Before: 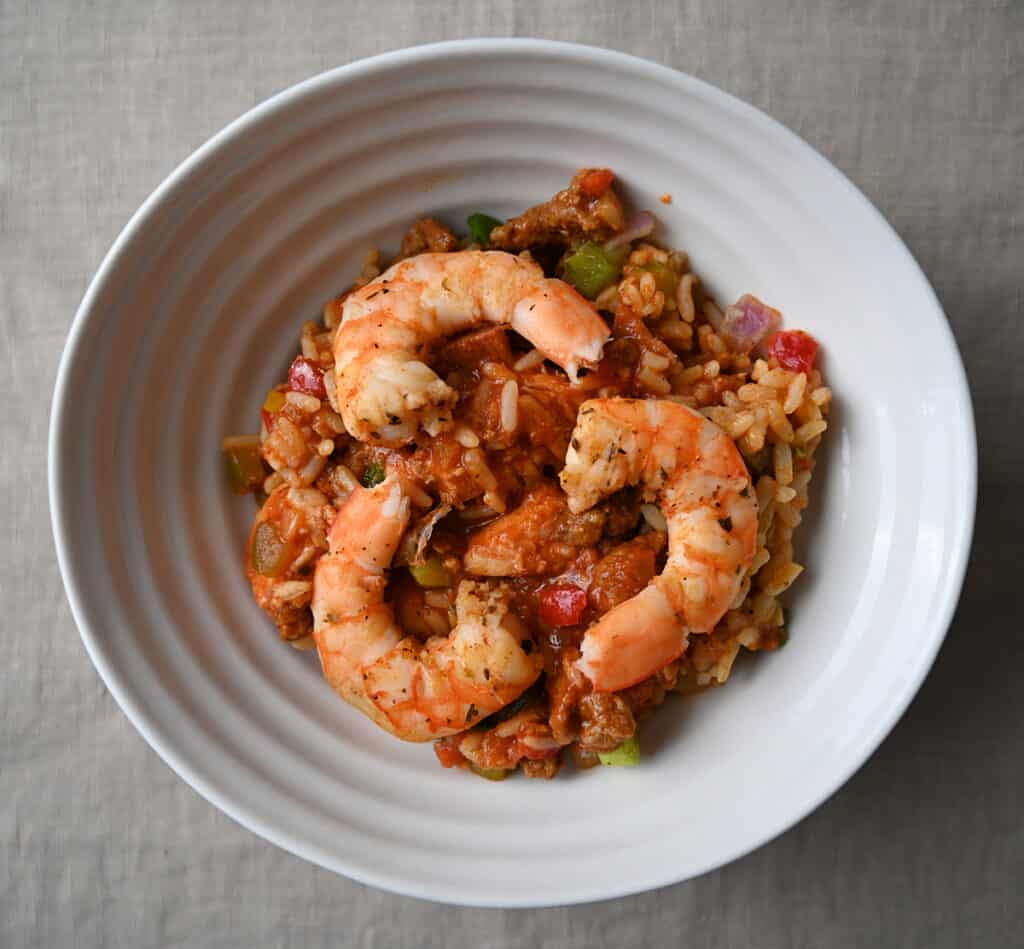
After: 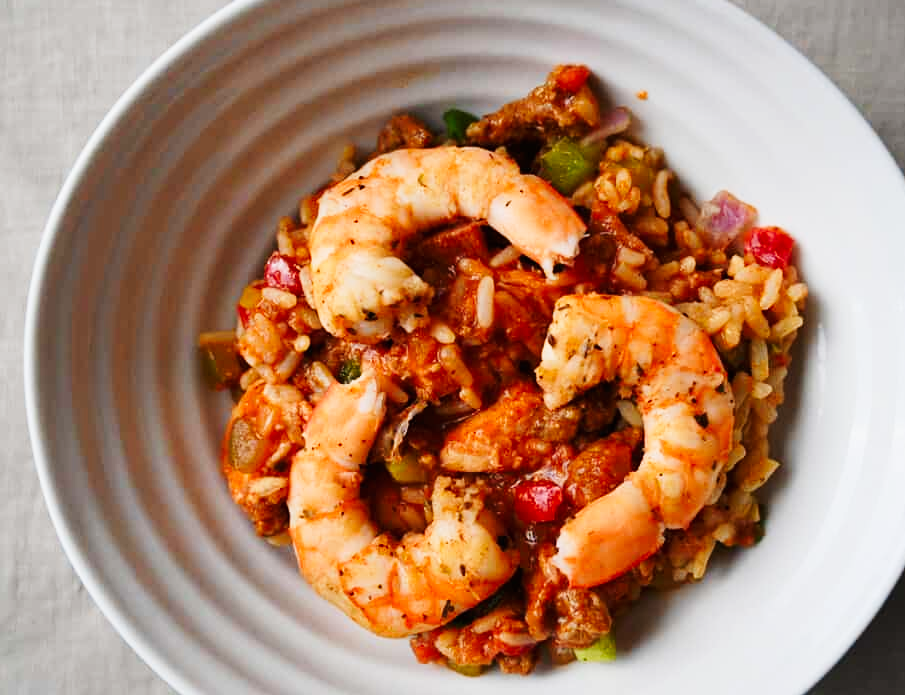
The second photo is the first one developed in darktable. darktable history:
crop and rotate: left 2.349%, top 11.122%, right 9.216%, bottom 15.625%
tone curve: curves: ch0 [(0, 0.003) (0.044, 0.025) (0.12, 0.089) (0.197, 0.168) (0.281, 0.273) (0.468, 0.548) (0.583, 0.691) (0.701, 0.815) (0.86, 0.922) (1, 0.982)]; ch1 [(0, 0) (0.232, 0.214) (0.404, 0.376) (0.461, 0.425) (0.493, 0.481) (0.501, 0.5) (0.517, 0.524) (0.55, 0.585) (0.598, 0.651) (0.671, 0.735) (0.796, 0.85) (1, 1)]; ch2 [(0, 0) (0.249, 0.216) (0.357, 0.317) (0.448, 0.432) (0.478, 0.492) (0.498, 0.499) (0.517, 0.527) (0.537, 0.564) (0.569, 0.617) (0.61, 0.659) (0.706, 0.75) (0.808, 0.809) (0.991, 0.968)], preserve colors none
